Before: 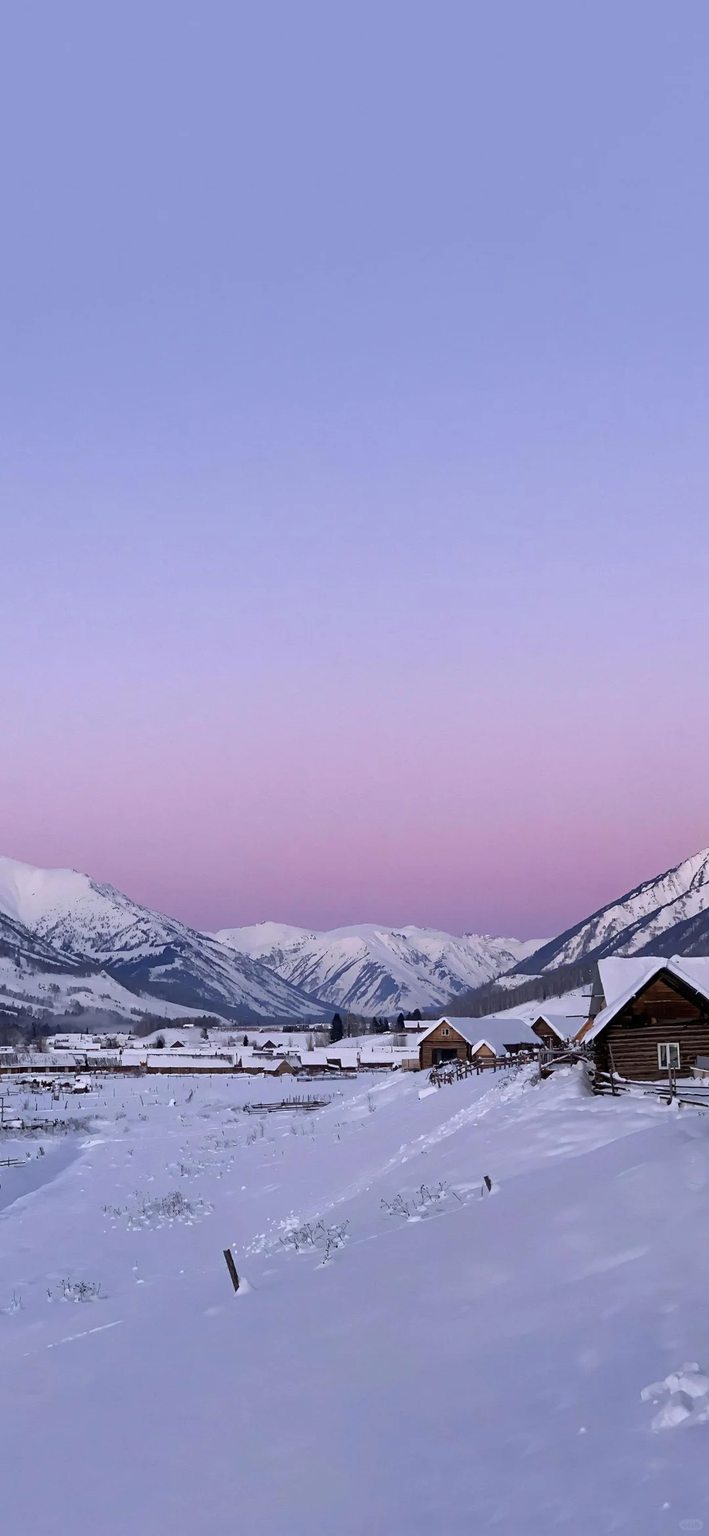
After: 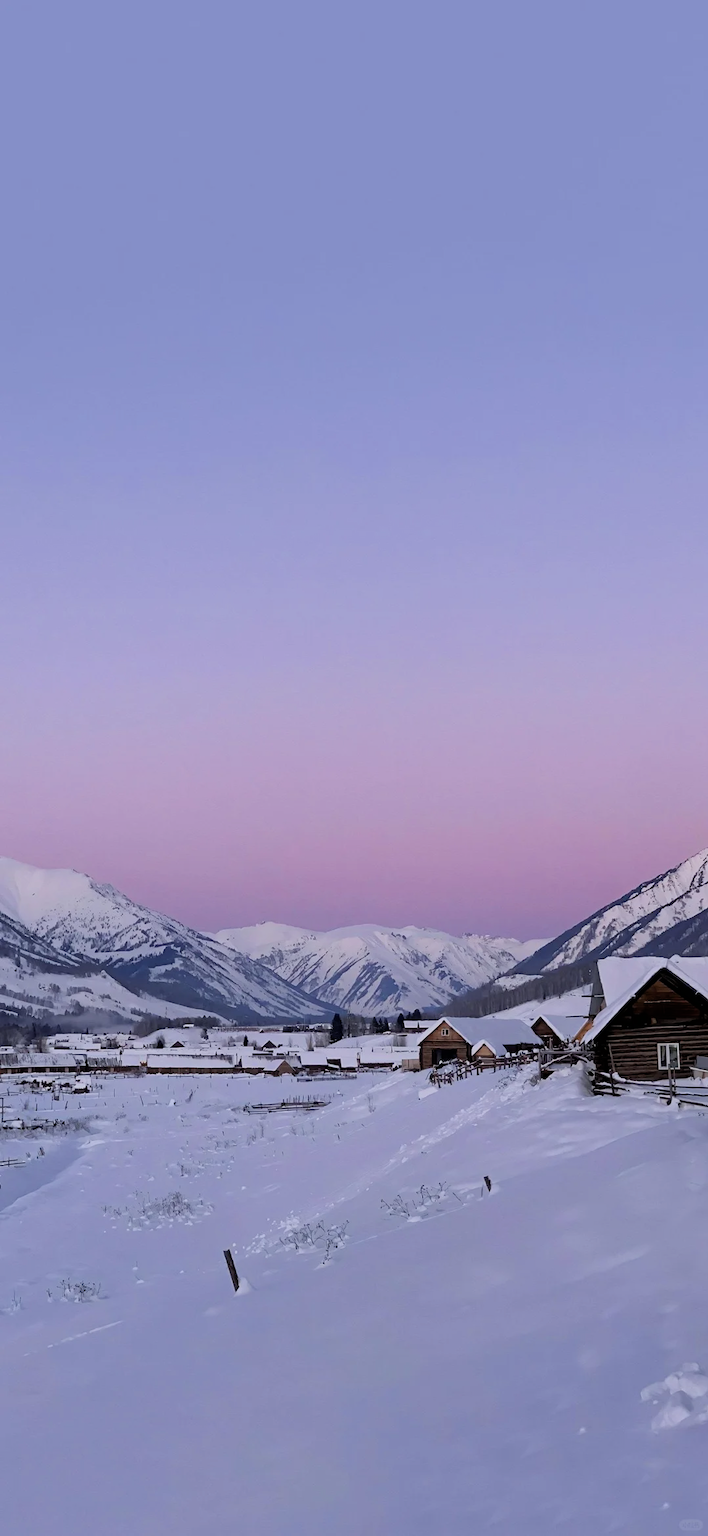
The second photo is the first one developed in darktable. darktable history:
filmic rgb: black relative exposure -8.02 EV, white relative exposure 4.04 EV, hardness 4.14, color science v6 (2022)
